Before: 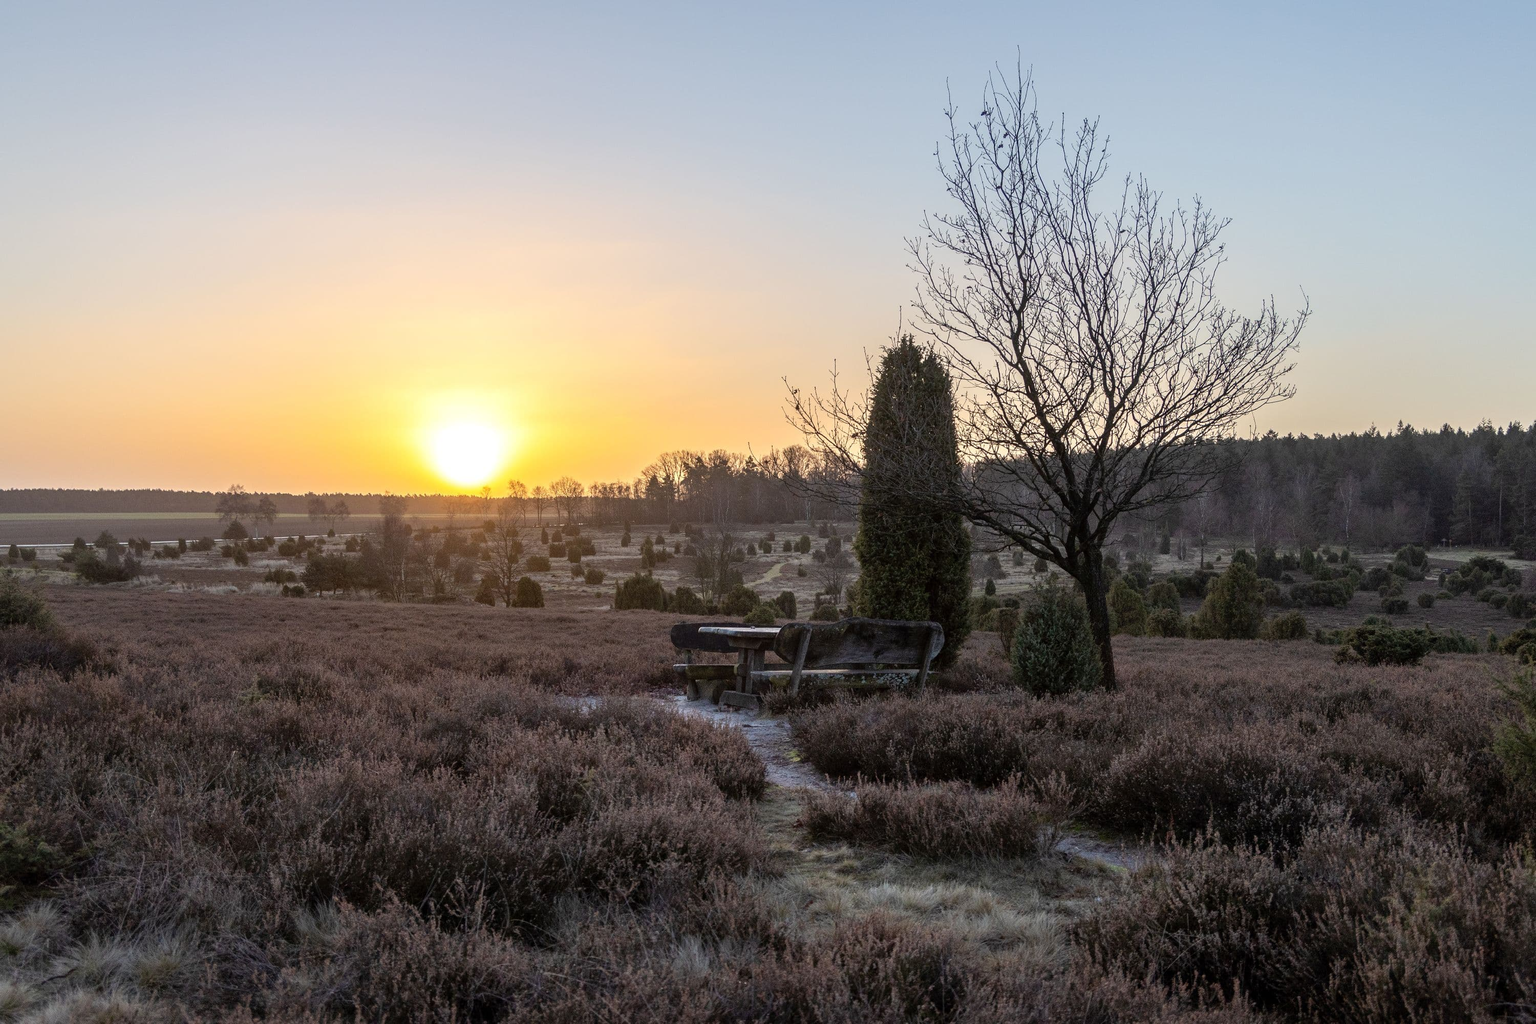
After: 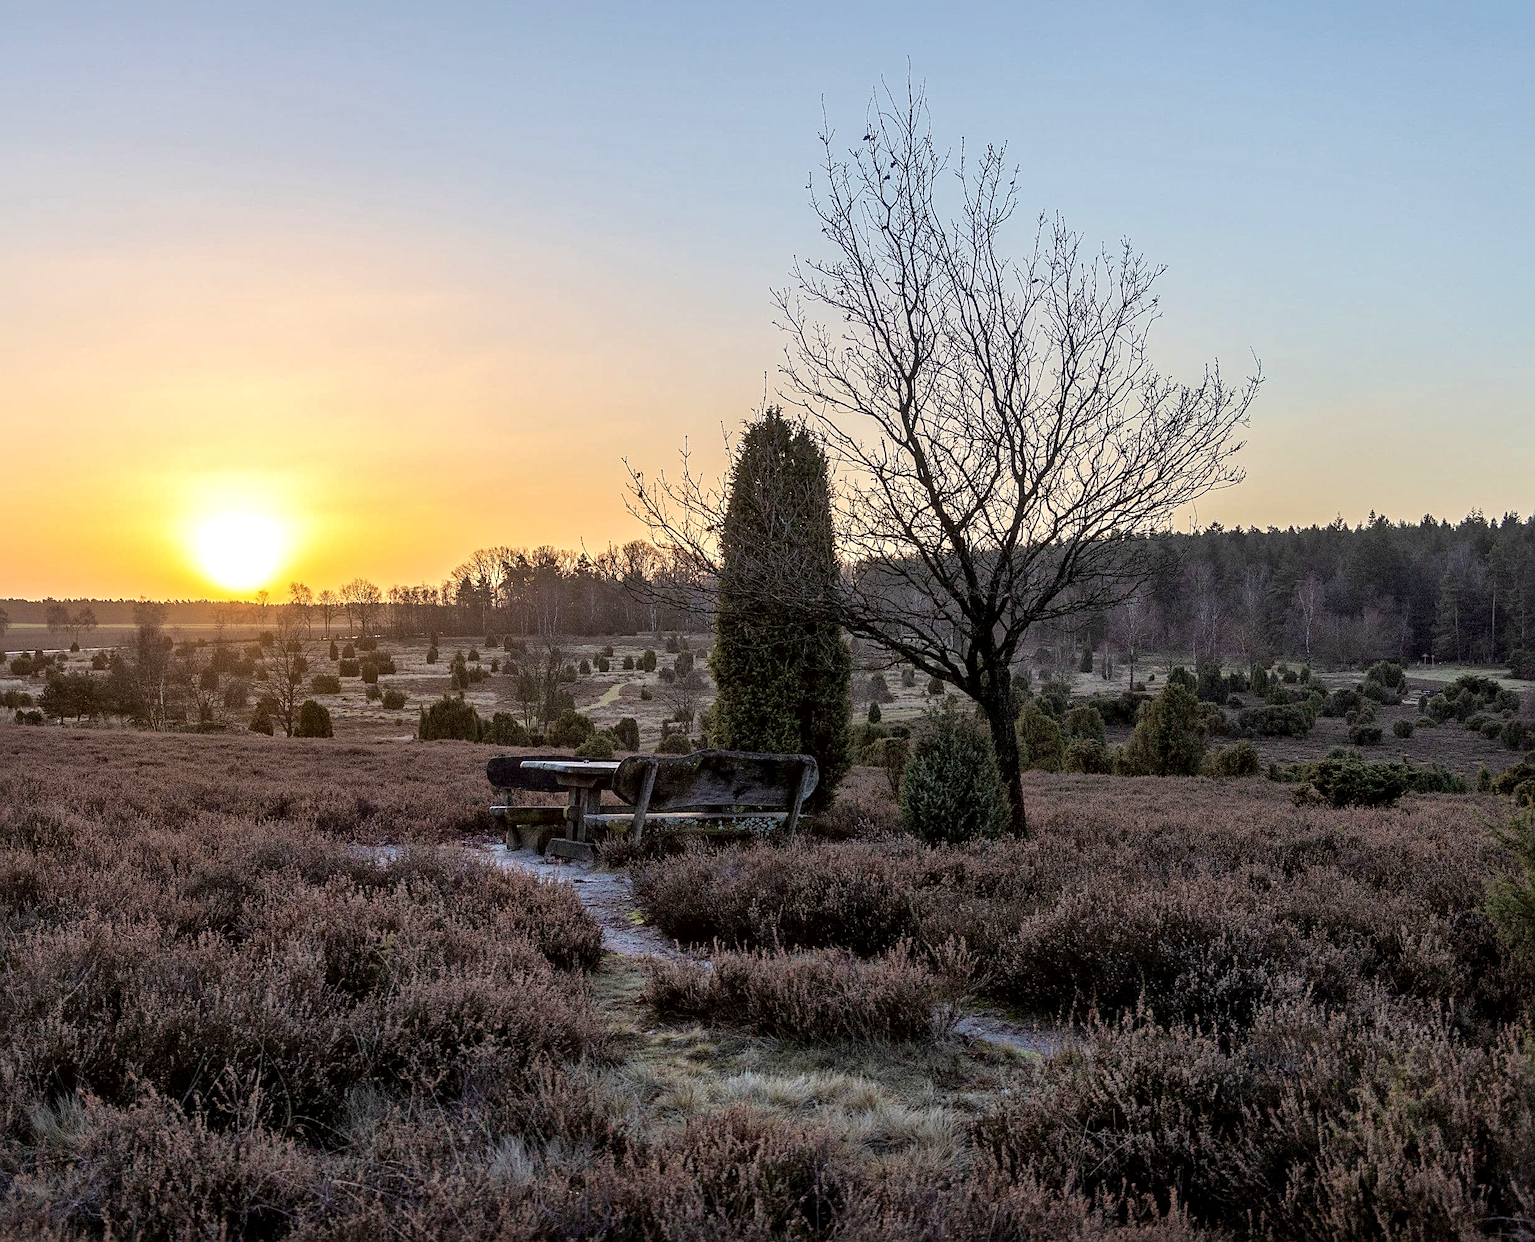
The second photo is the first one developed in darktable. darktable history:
local contrast: mode bilateral grid, contrast 20, coarseness 50, detail 159%, midtone range 0.2
crop: left 17.582%, bottom 0.031%
sharpen: on, module defaults
velvia: on, module defaults
